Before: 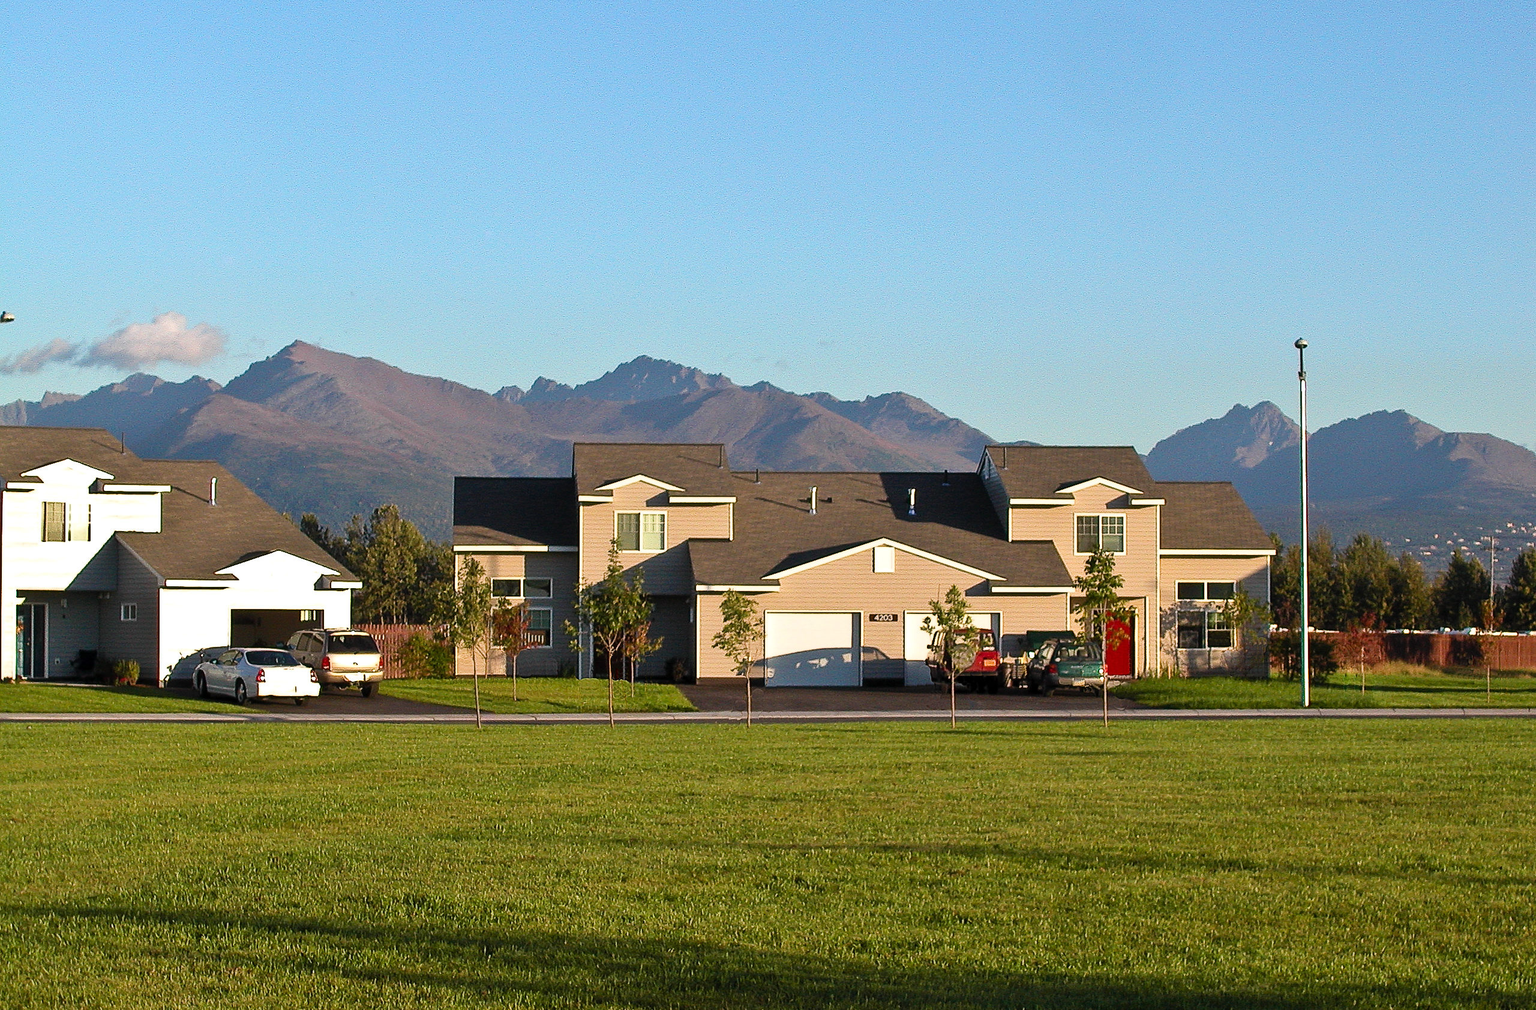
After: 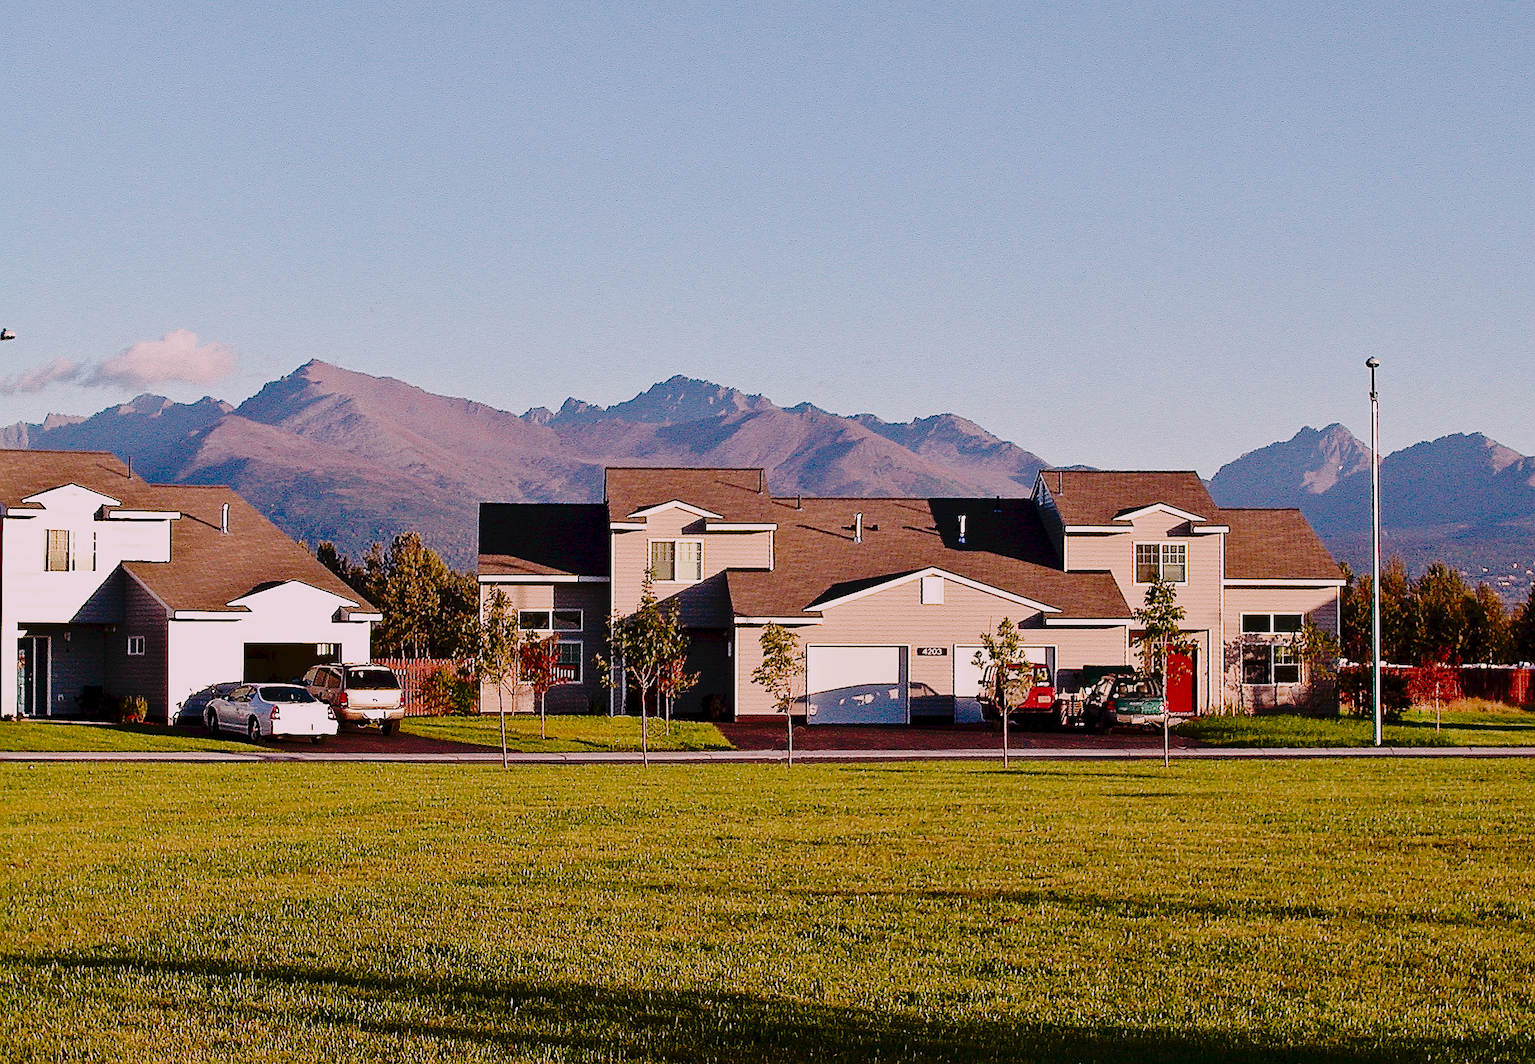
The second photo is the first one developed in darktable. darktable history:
tone equalizer: on, module defaults
white balance: red 1.188, blue 1.11
exposure: black level correction 0, exposure 0.9 EV, compensate exposure bias true, compensate highlight preservation false
filmic rgb: black relative exposure -4.38 EV, white relative exposure 4.56 EV, hardness 2.37, contrast 1.05
crop and rotate: right 5.167%
tone curve: curves: ch0 [(0, 0) (0.003, 0.041) (0.011, 0.042) (0.025, 0.041) (0.044, 0.043) (0.069, 0.048) (0.1, 0.059) (0.136, 0.079) (0.177, 0.107) (0.224, 0.152) (0.277, 0.235) (0.335, 0.331) (0.399, 0.427) (0.468, 0.512) (0.543, 0.595) (0.623, 0.668) (0.709, 0.736) (0.801, 0.813) (0.898, 0.891) (1, 1)], preserve colors none
sharpen: on, module defaults
contrast brightness saturation: brightness -0.52
